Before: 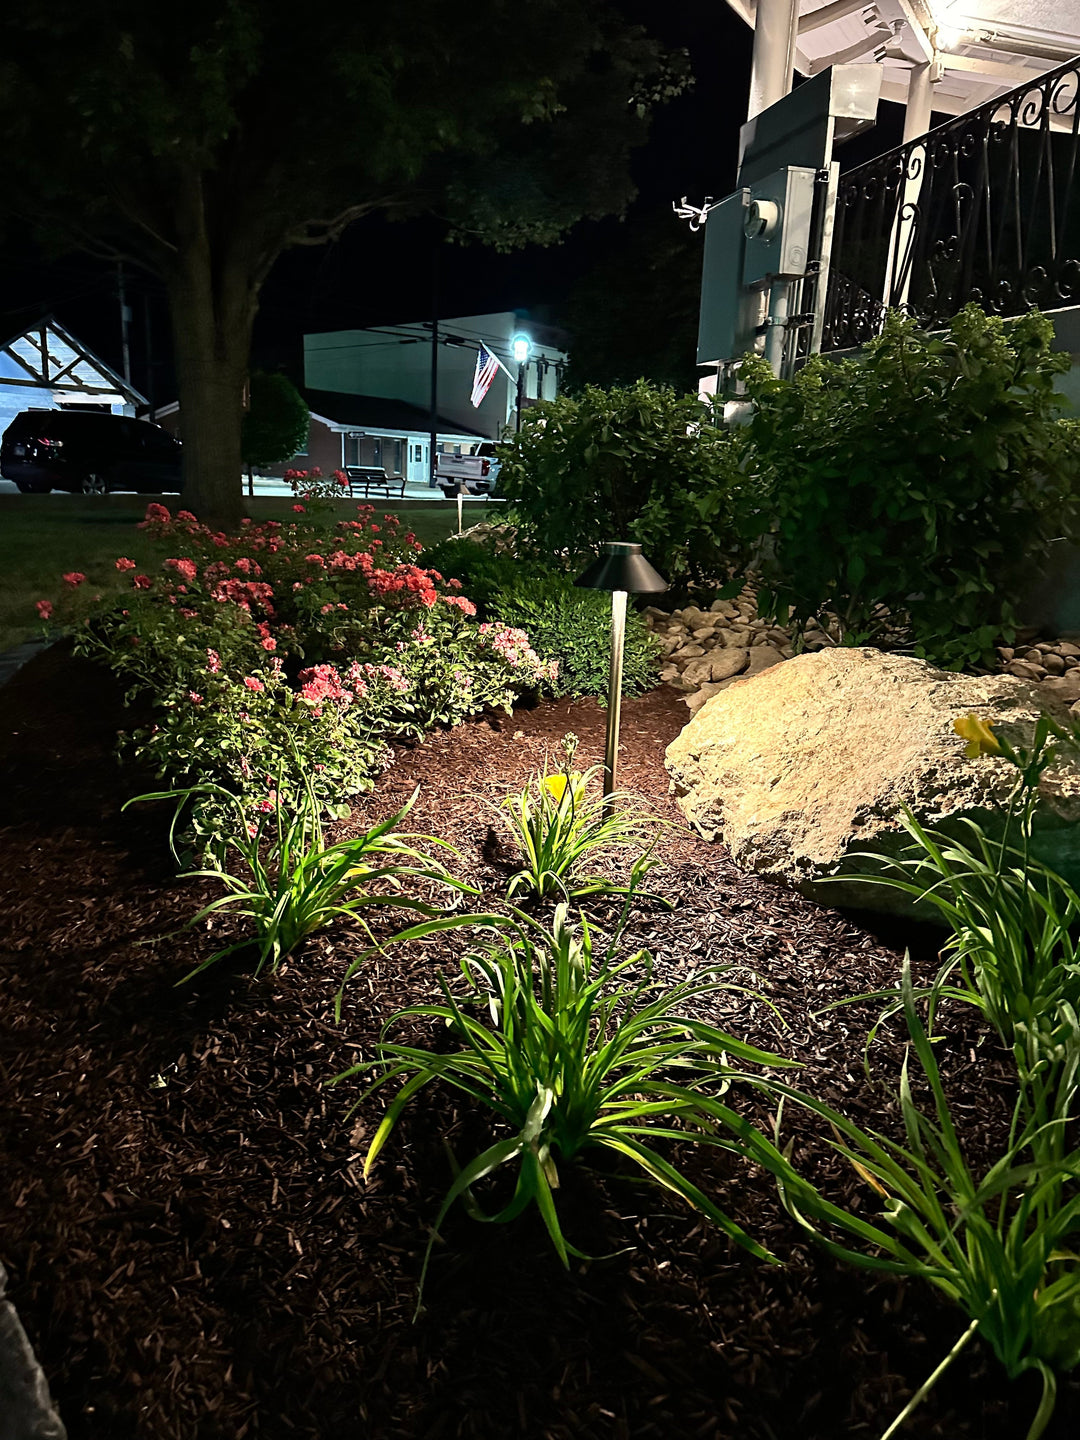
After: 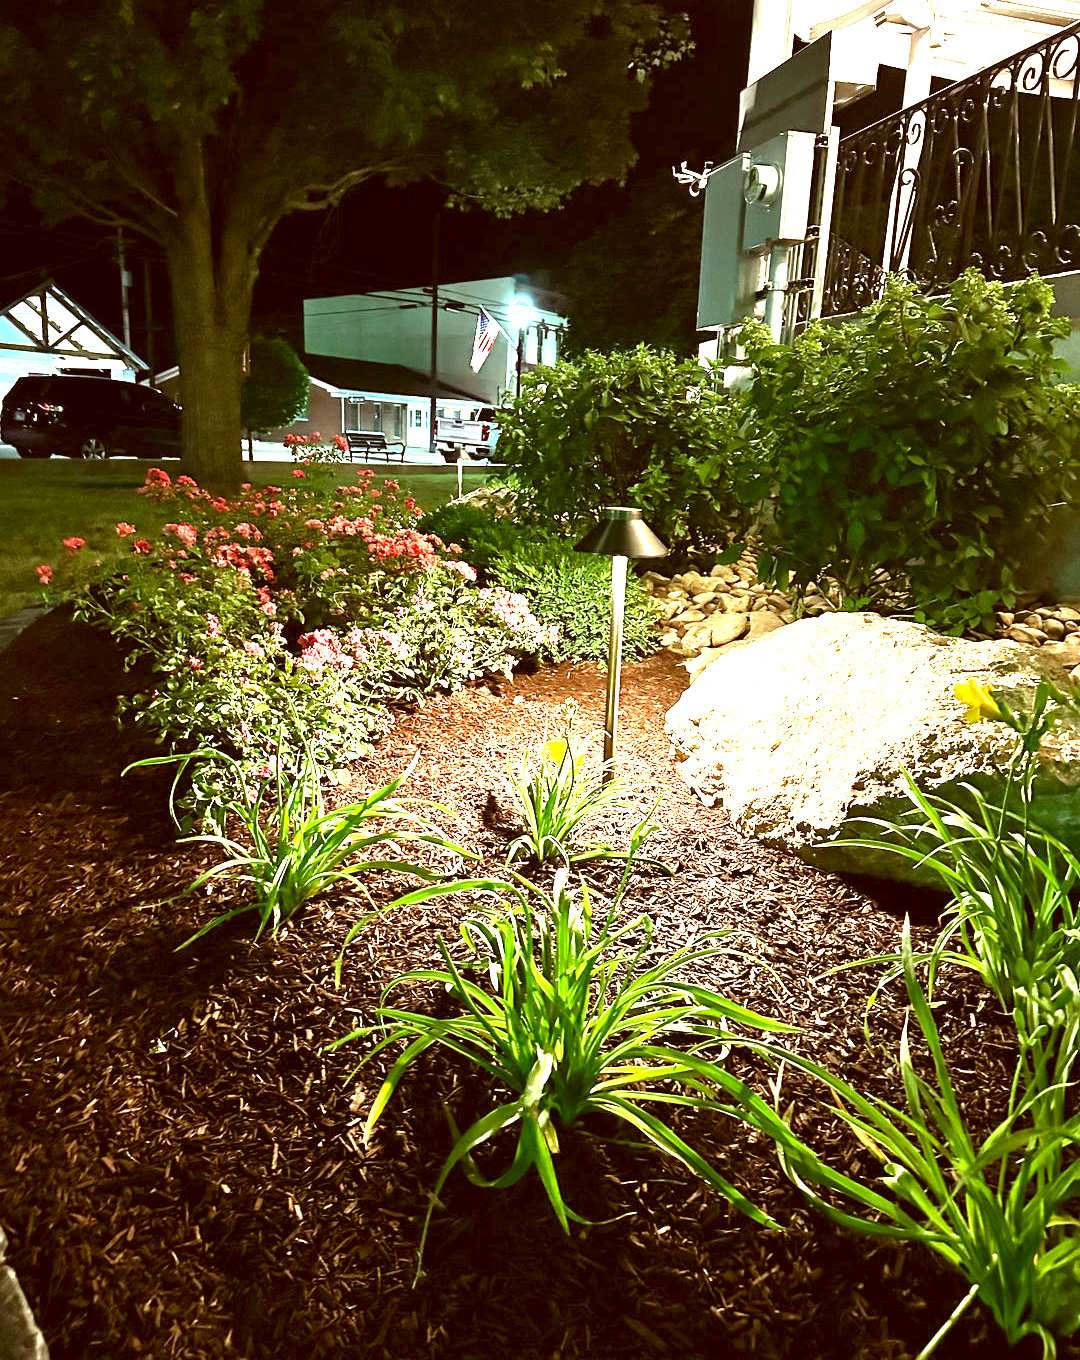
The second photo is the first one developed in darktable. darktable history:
color correction: highlights a* -5.94, highlights b* 9.48, shadows a* 10.12, shadows b* 23.94
crop and rotate: top 2.479%, bottom 3.018%
exposure: exposure 2.207 EV, compensate highlight preservation false
